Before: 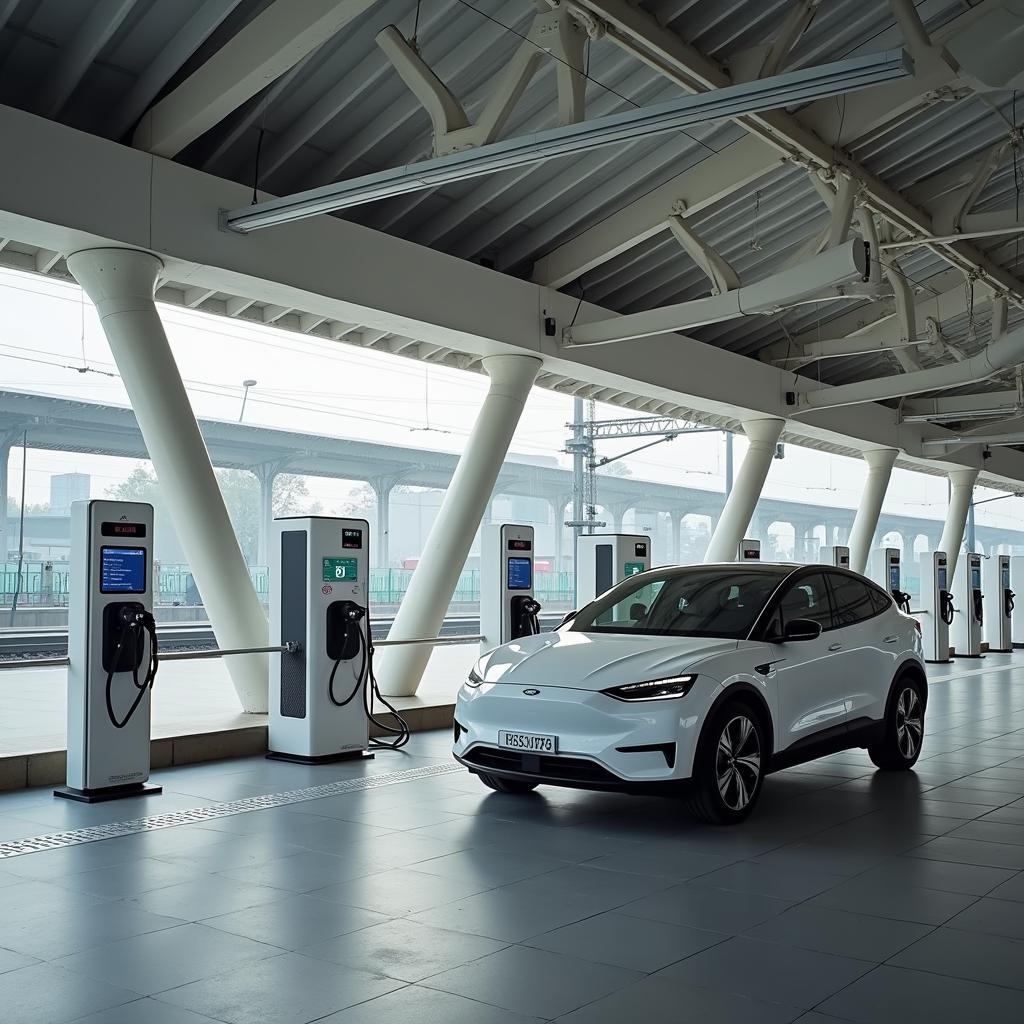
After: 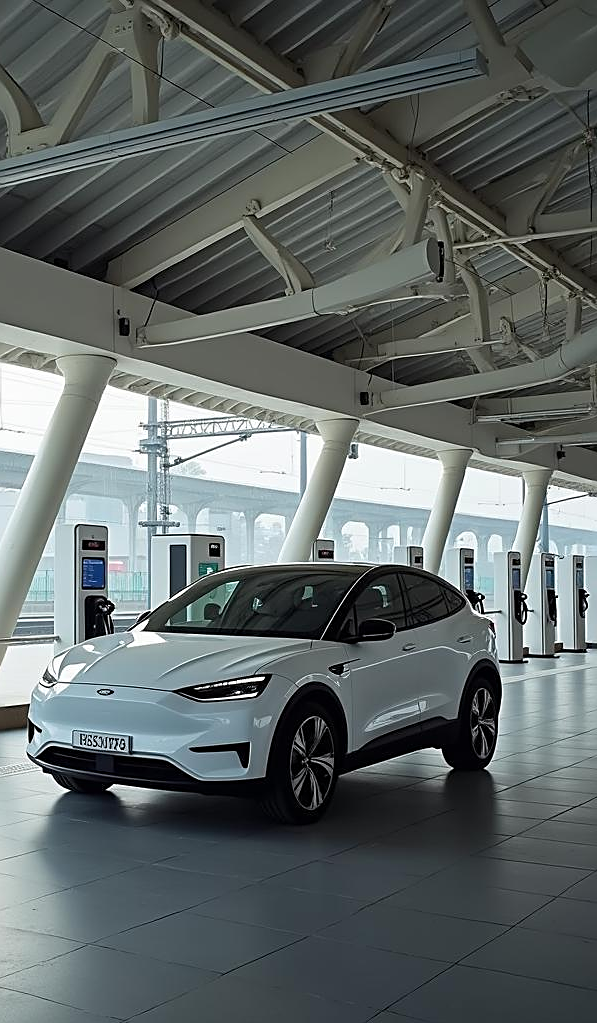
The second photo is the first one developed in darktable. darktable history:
crop: left 41.616%
sharpen: amount 0.493
